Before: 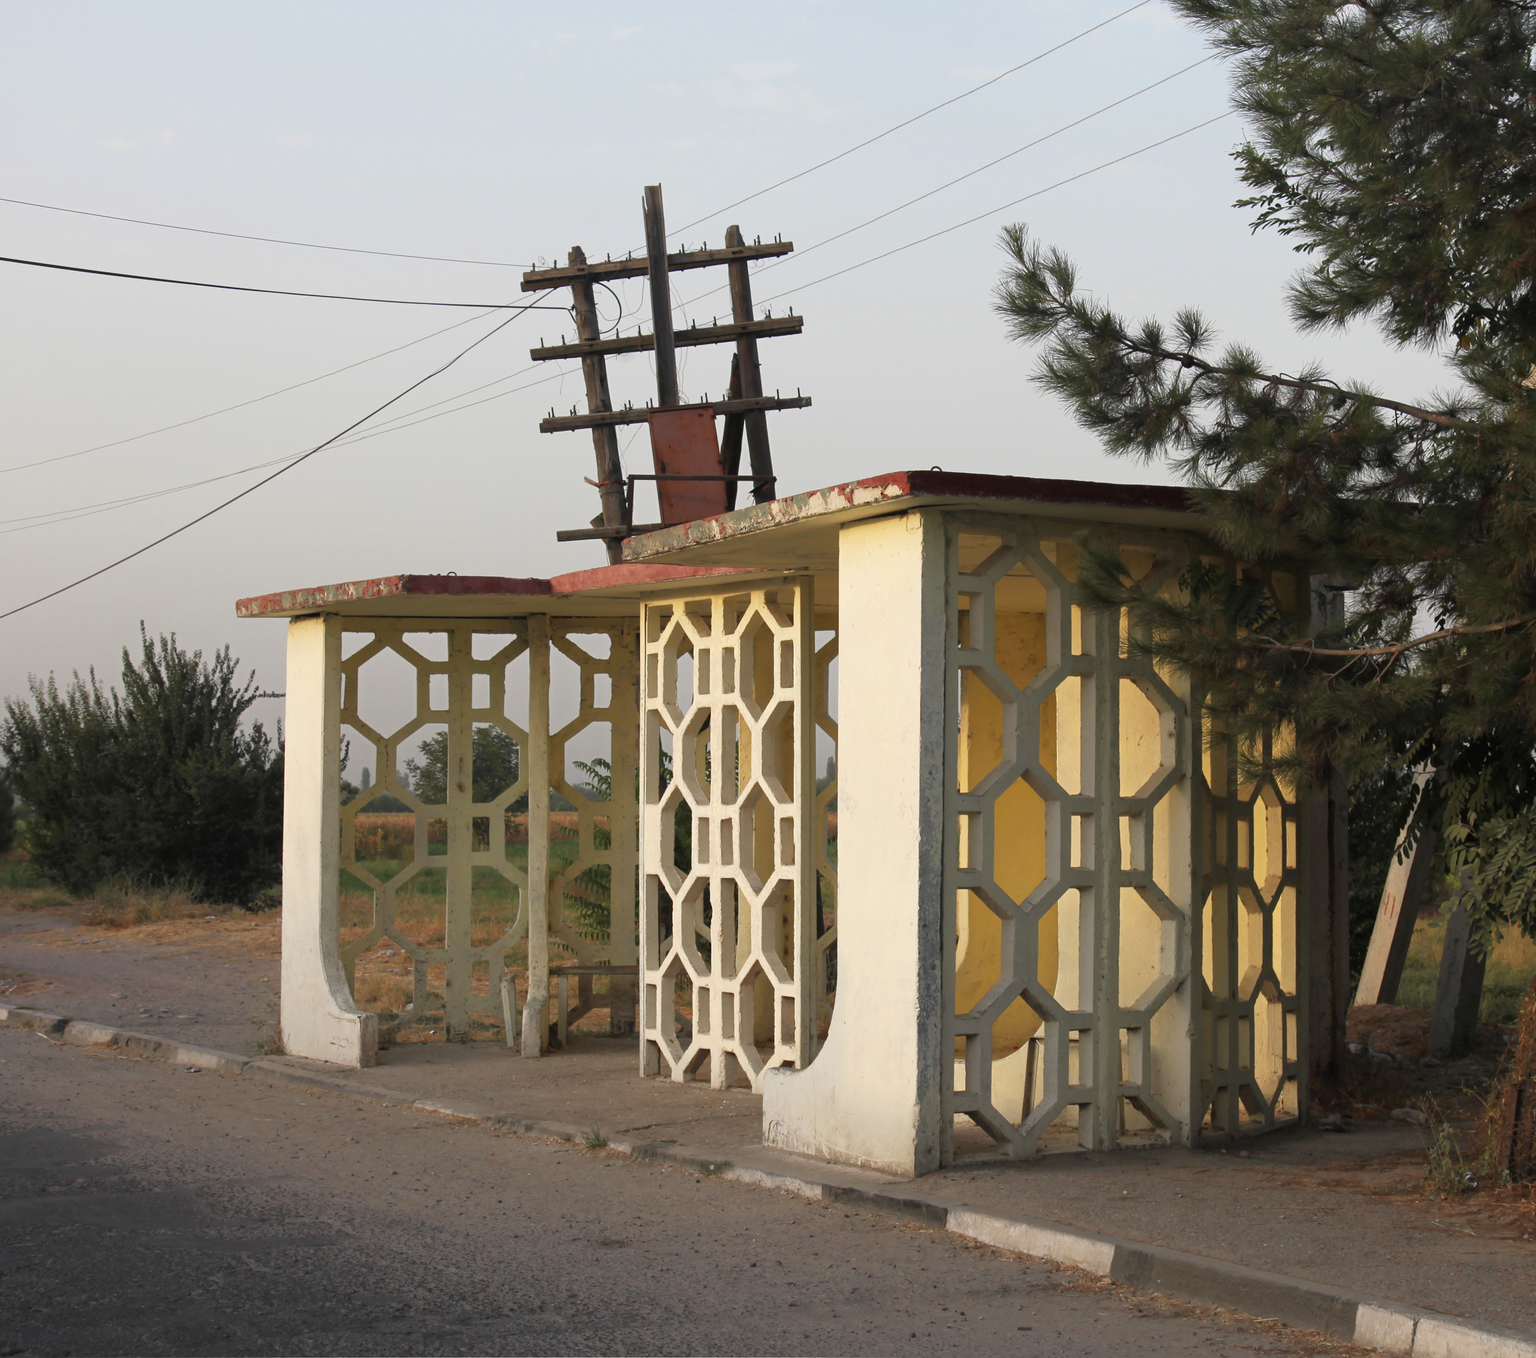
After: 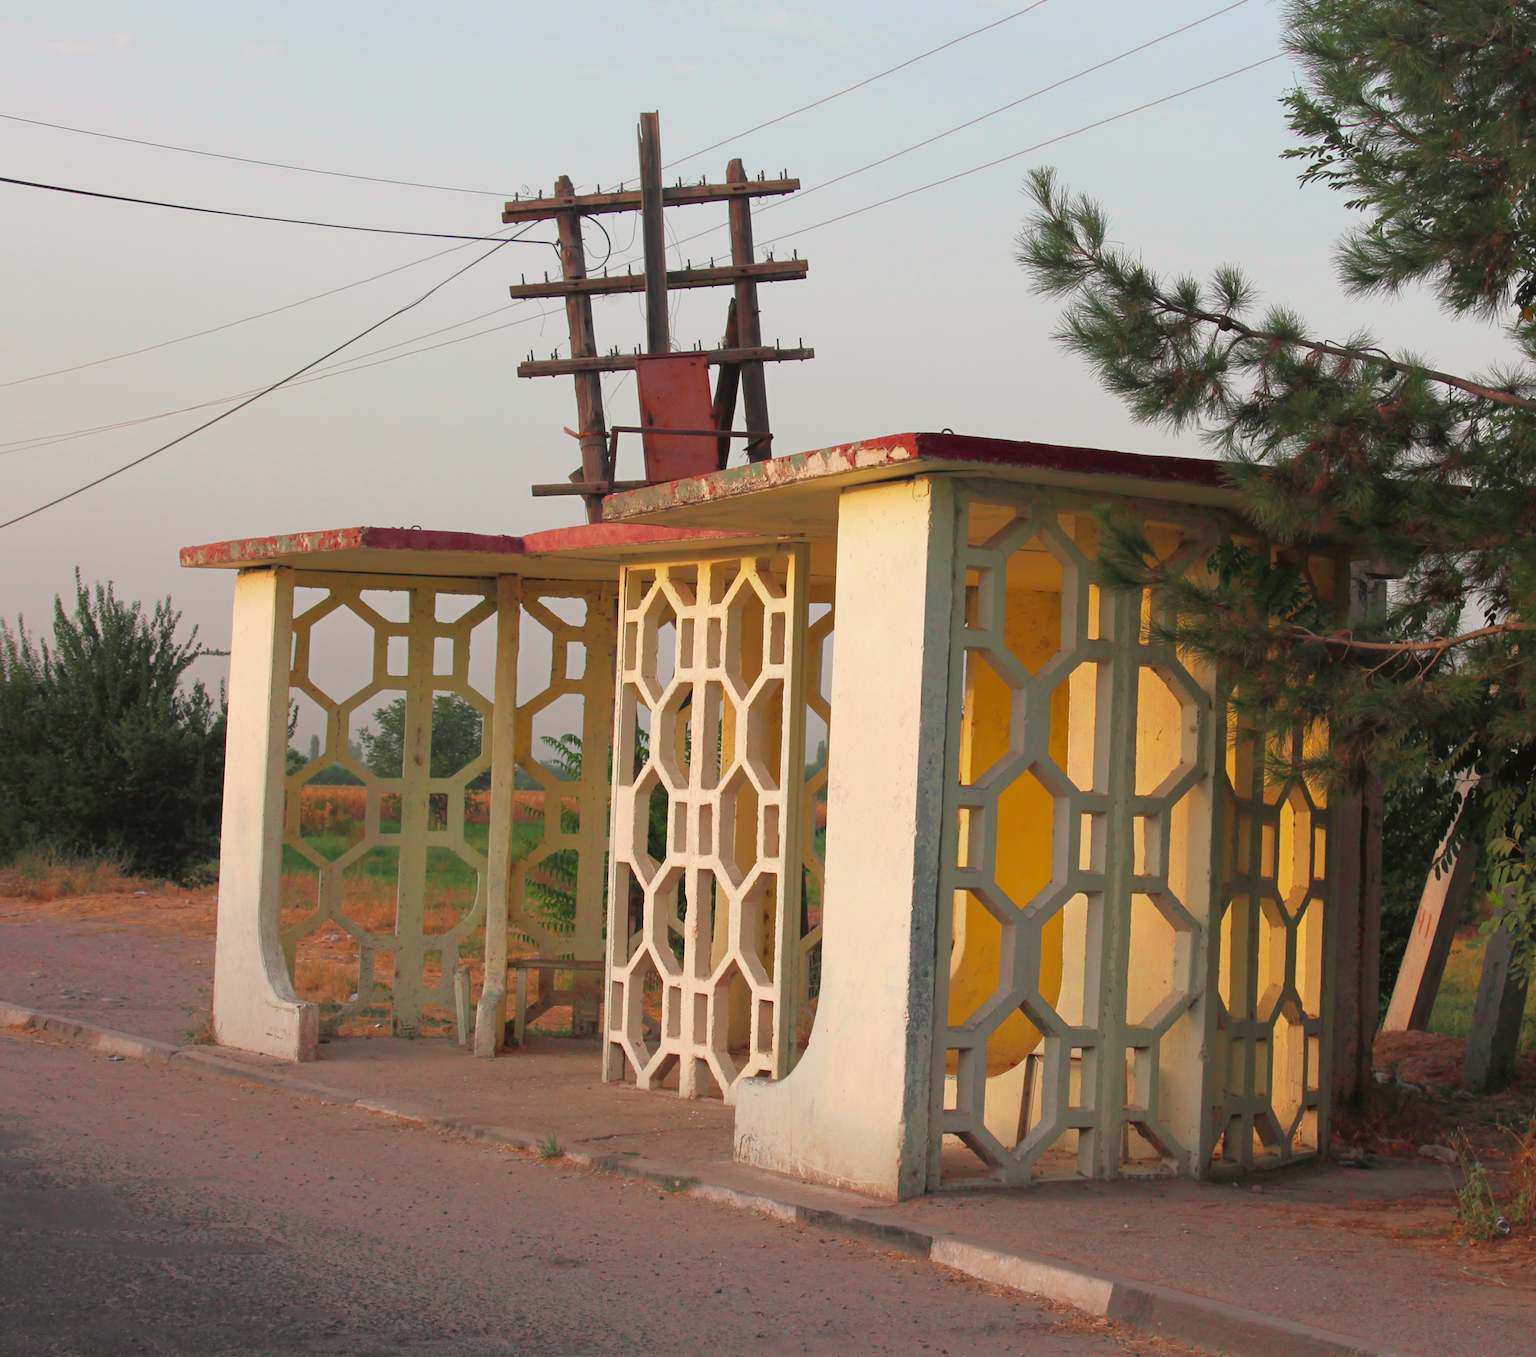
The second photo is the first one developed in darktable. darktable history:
tone curve: curves: ch0 [(0, 0) (0.045, 0.074) (0.883, 0.858) (1, 1)]; ch1 [(0, 0) (0.149, 0.074) (0.379, 0.327) (0.427, 0.401) (0.489, 0.479) (0.505, 0.515) (0.537, 0.573) (0.563, 0.599) (1, 1)]; ch2 [(0, 0) (0.307, 0.298) (0.388, 0.375) (0.443, 0.456) (0.485, 0.492) (1, 1)], color space Lab, independent channels, preserve colors none
color balance rgb: perceptual saturation grading › global saturation 20%, global vibrance 20%
crop and rotate: angle -1.96°, left 3.097%, top 4.154%, right 1.586%, bottom 0.529%
